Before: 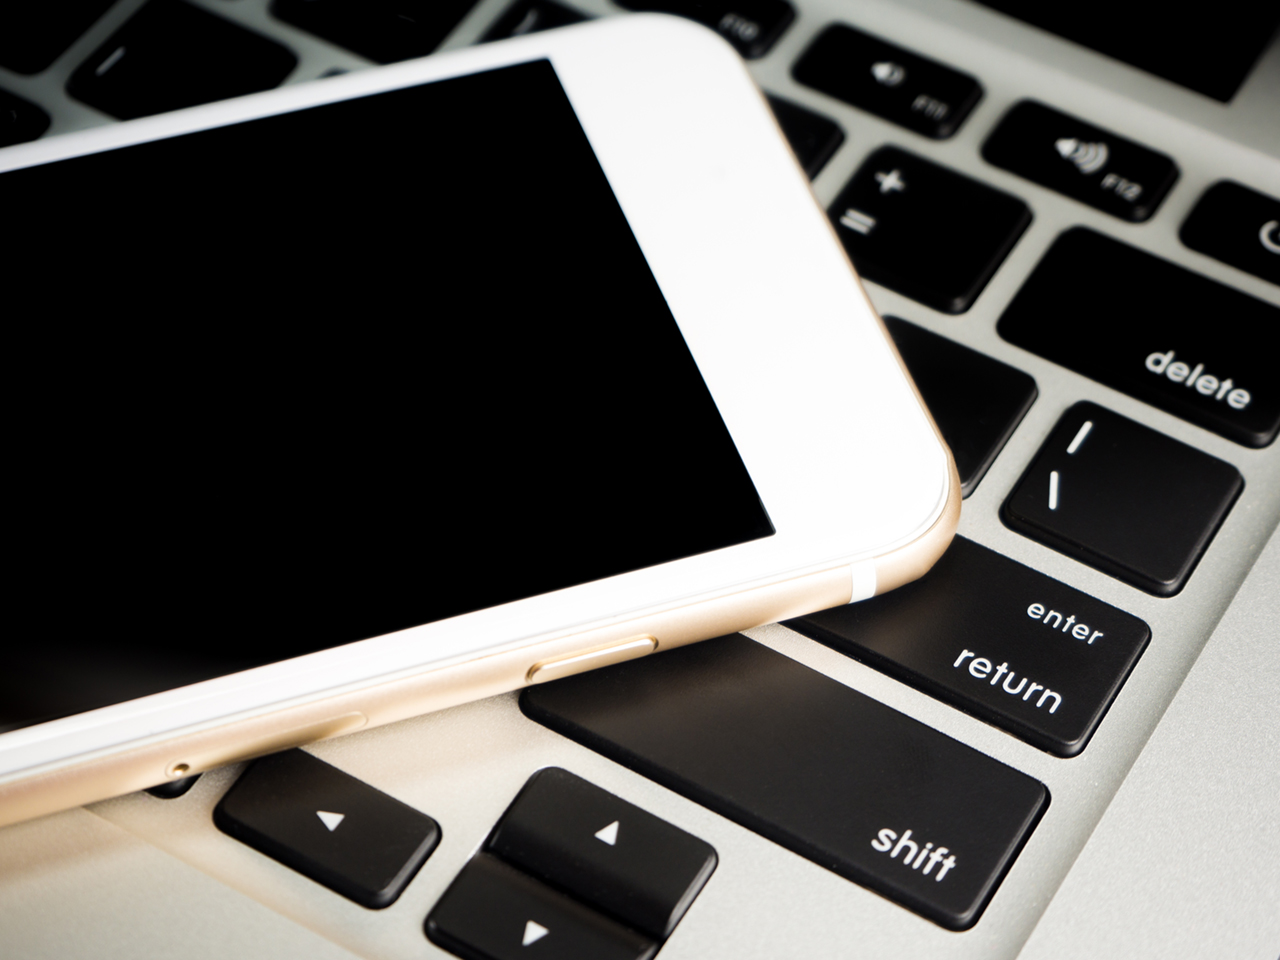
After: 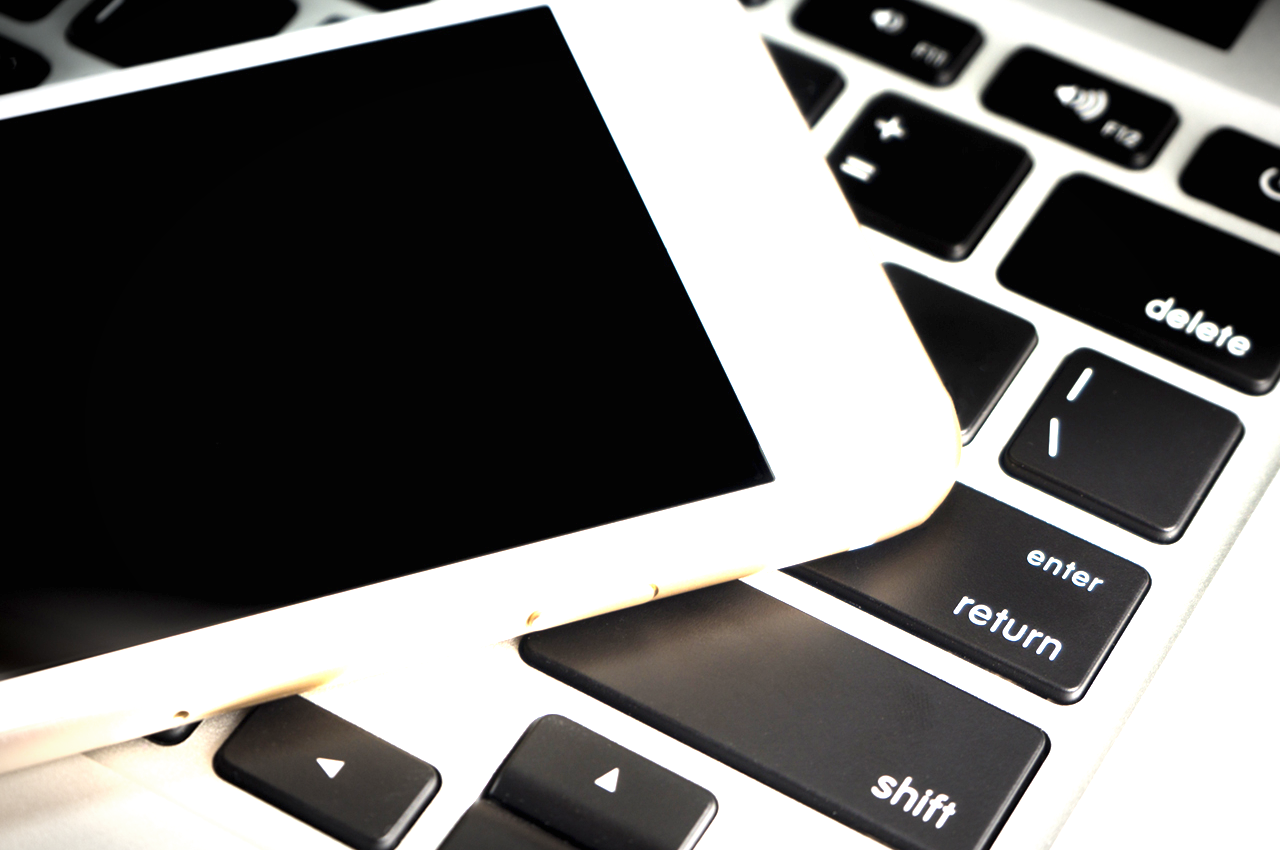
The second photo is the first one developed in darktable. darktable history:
crop and rotate: top 5.553%, bottom 5.807%
vignetting: automatic ratio true, unbound false
exposure: black level correction 0, exposure 1.74 EV, compensate exposure bias true, compensate highlight preservation false
tone equalizer: on, module defaults
